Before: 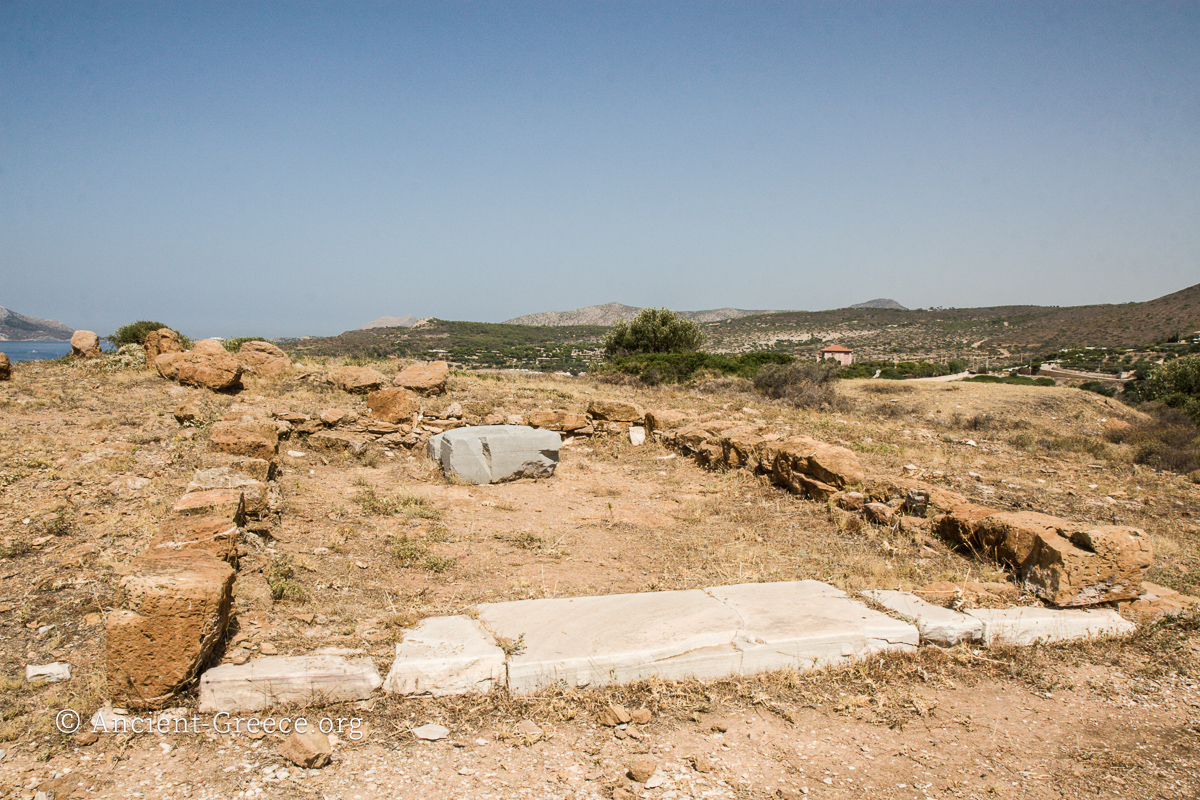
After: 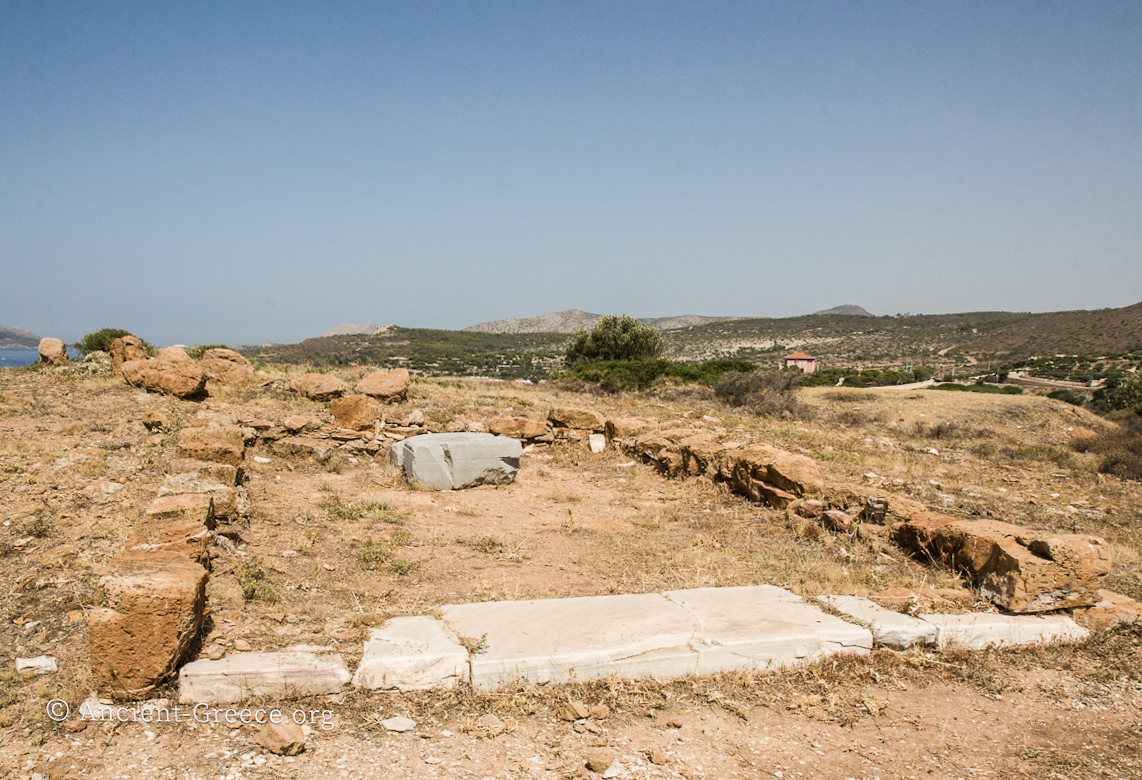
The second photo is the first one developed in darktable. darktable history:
rotate and perspective: rotation 0.074°, lens shift (vertical) 0.096, lens shift (horizontal) -0.041, crop left 0.043, crop right 0.952, crop top 0.024, crop bottom 0.979
exposure: compensate highlight preservation false
